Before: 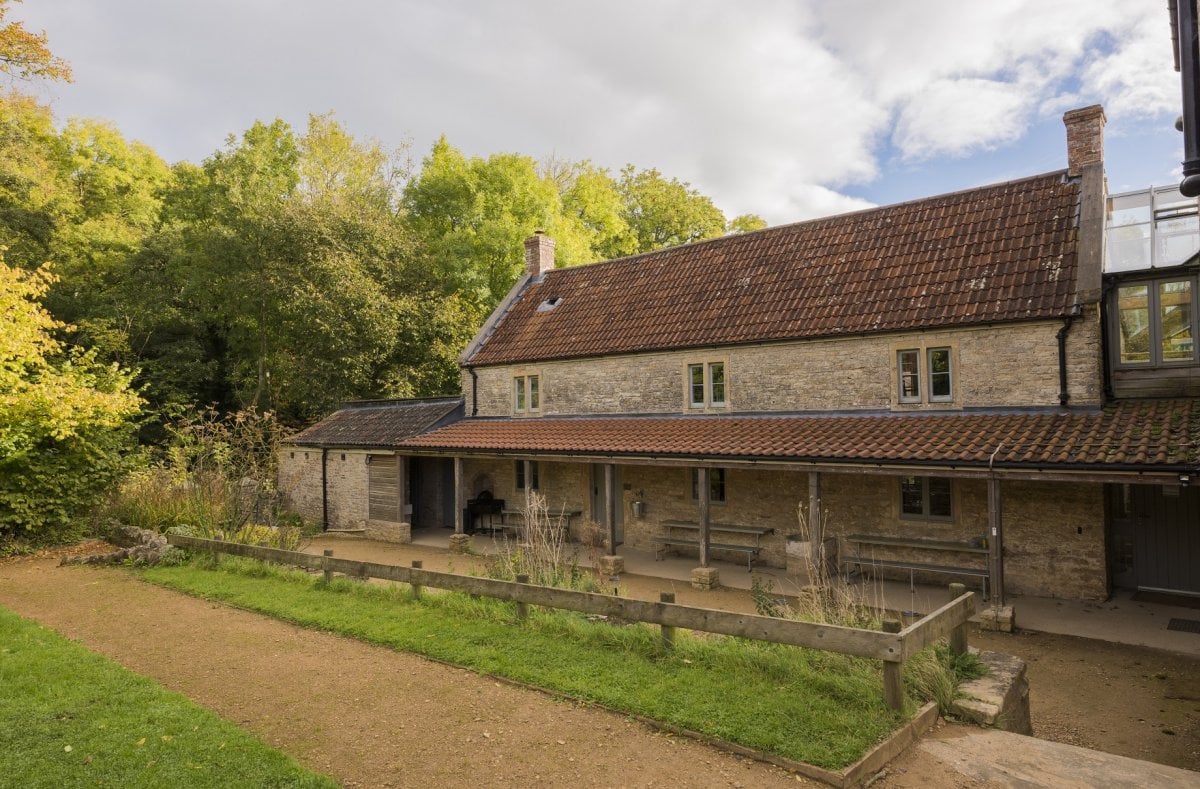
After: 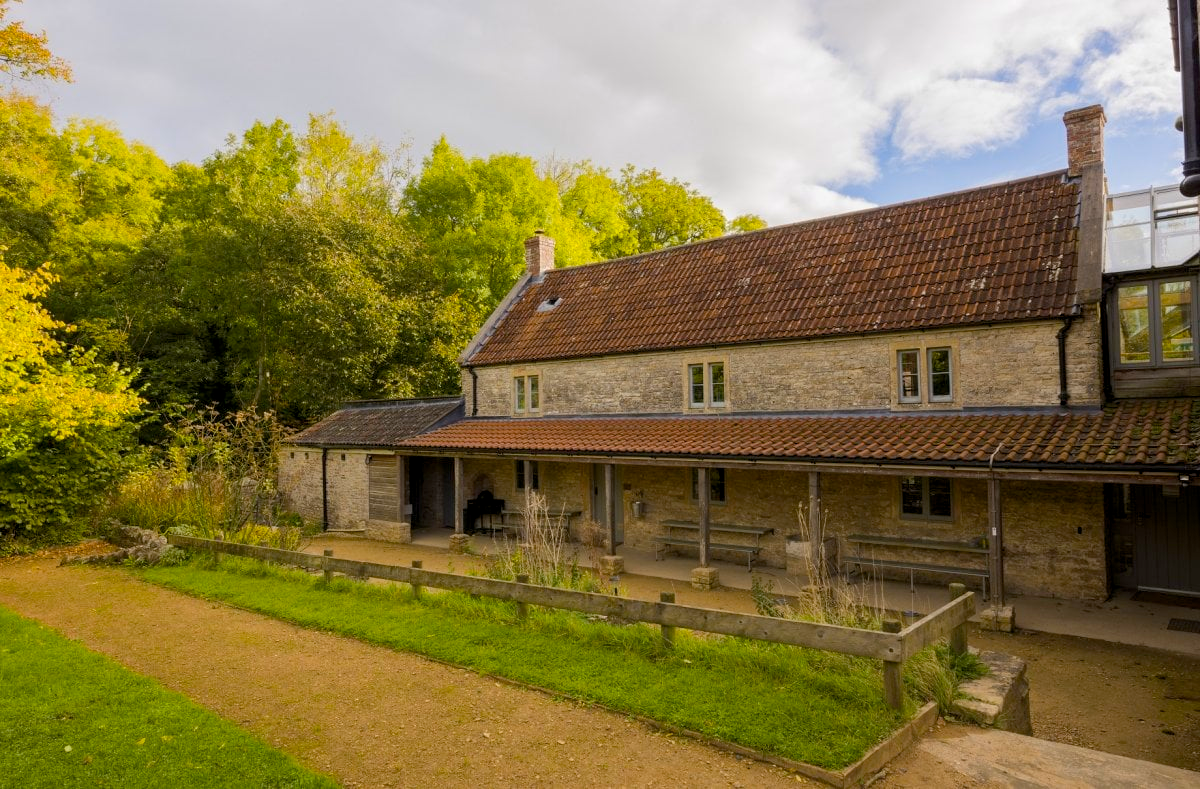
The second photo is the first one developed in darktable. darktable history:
color balance rgb: global offset › luminance -0.48%, linear chroma grading › global chroma 6.048%, perceptual saturation grading › global saturation 29.799%
